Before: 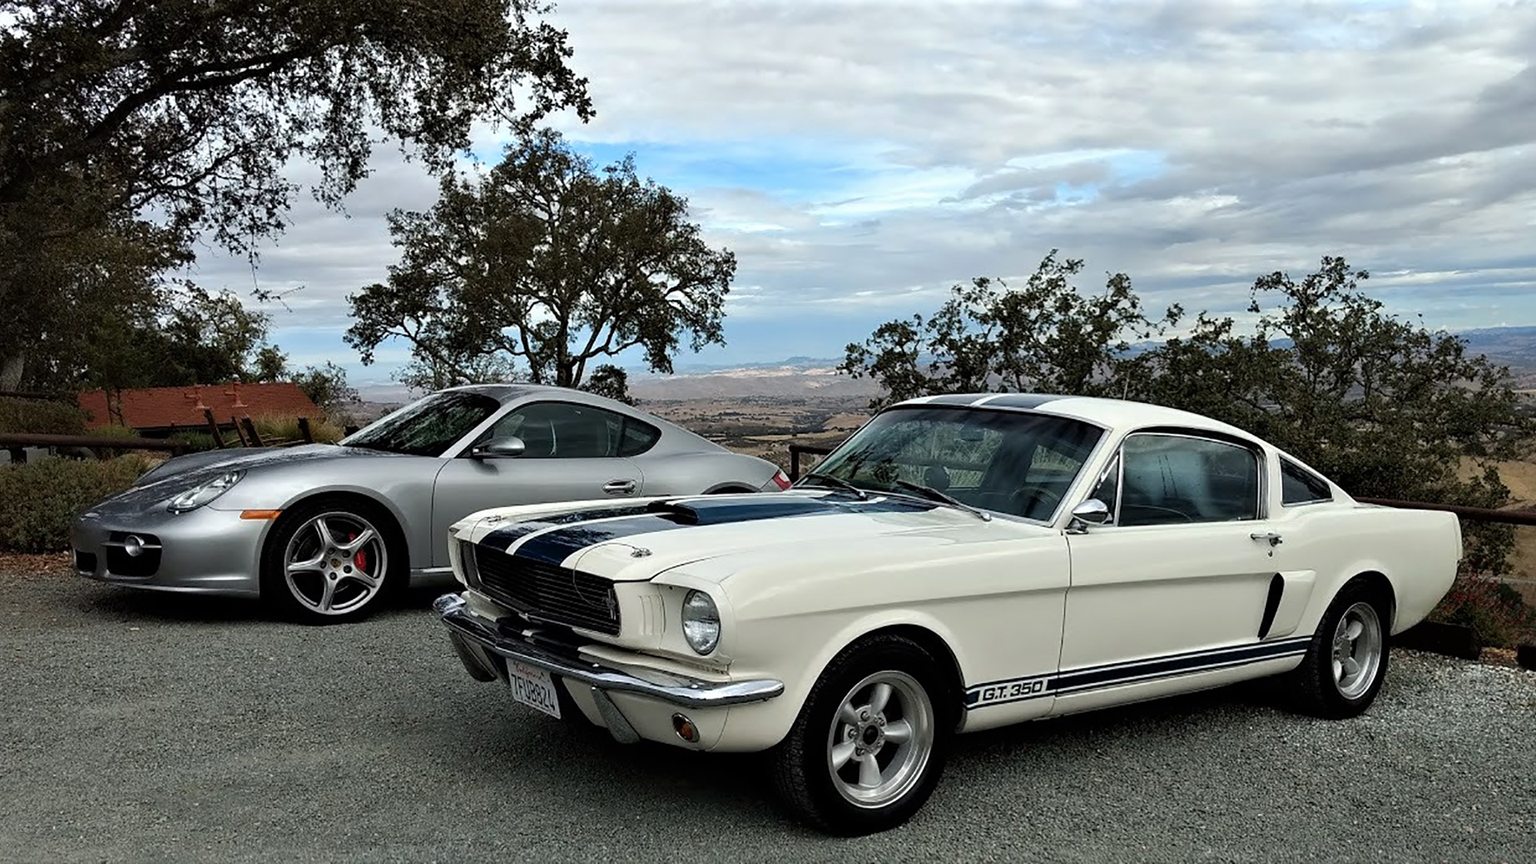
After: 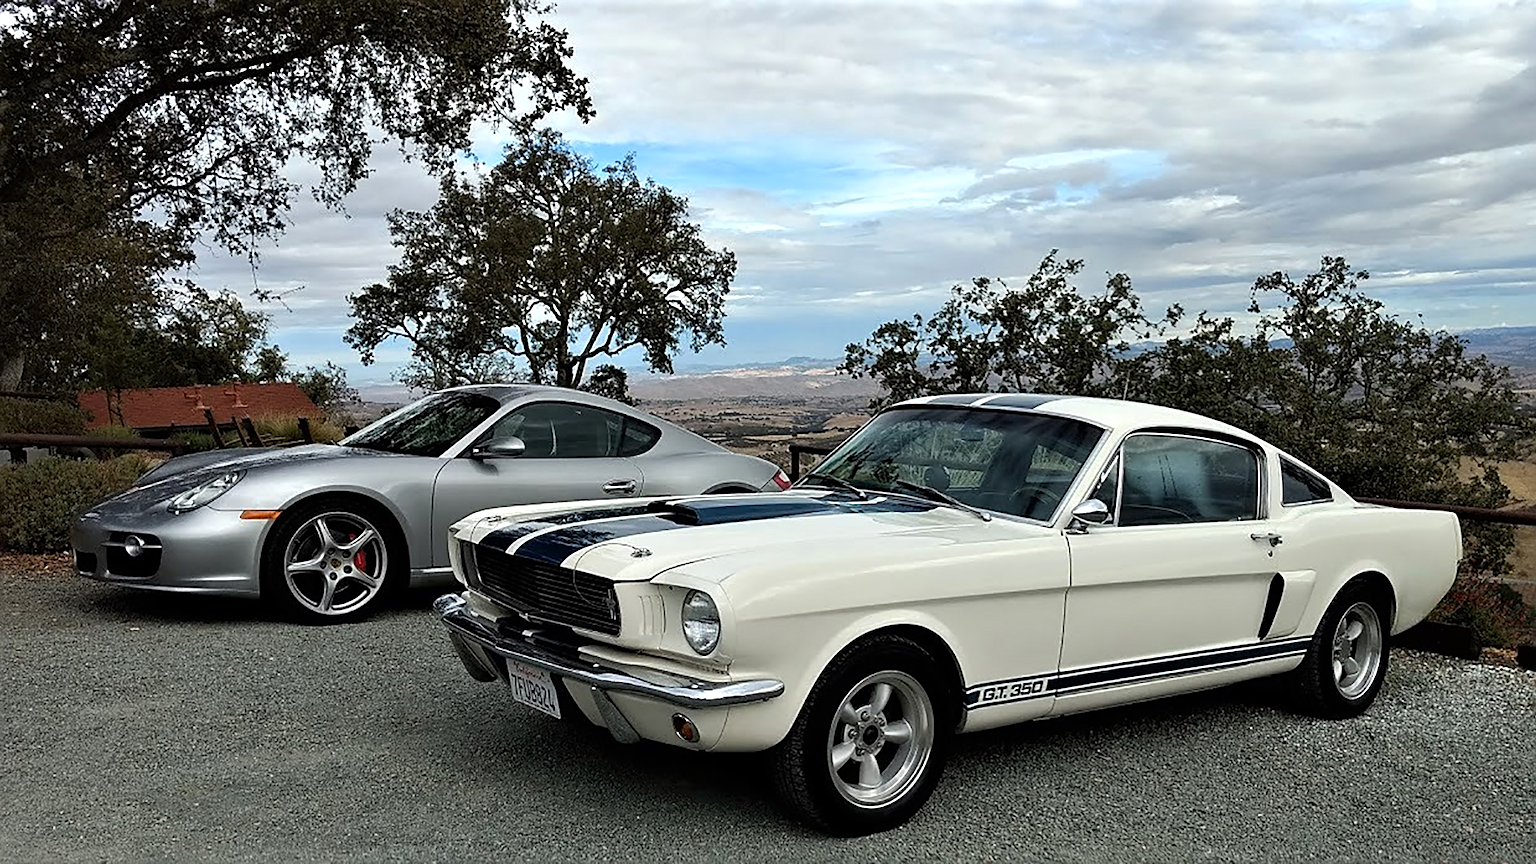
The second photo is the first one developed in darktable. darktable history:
exposure: exposure 0.081 EV, compensate highlight preservation false
sharpen: on, module defaults
